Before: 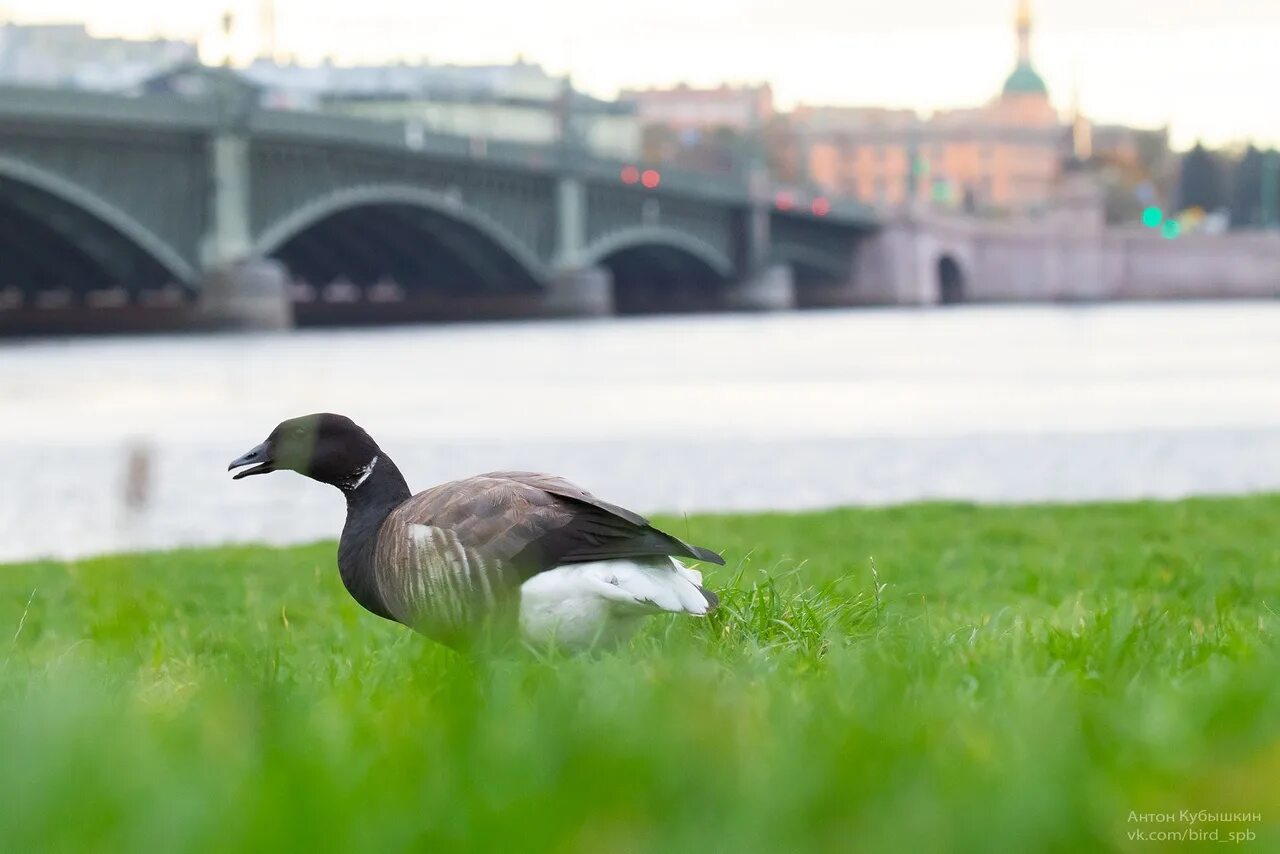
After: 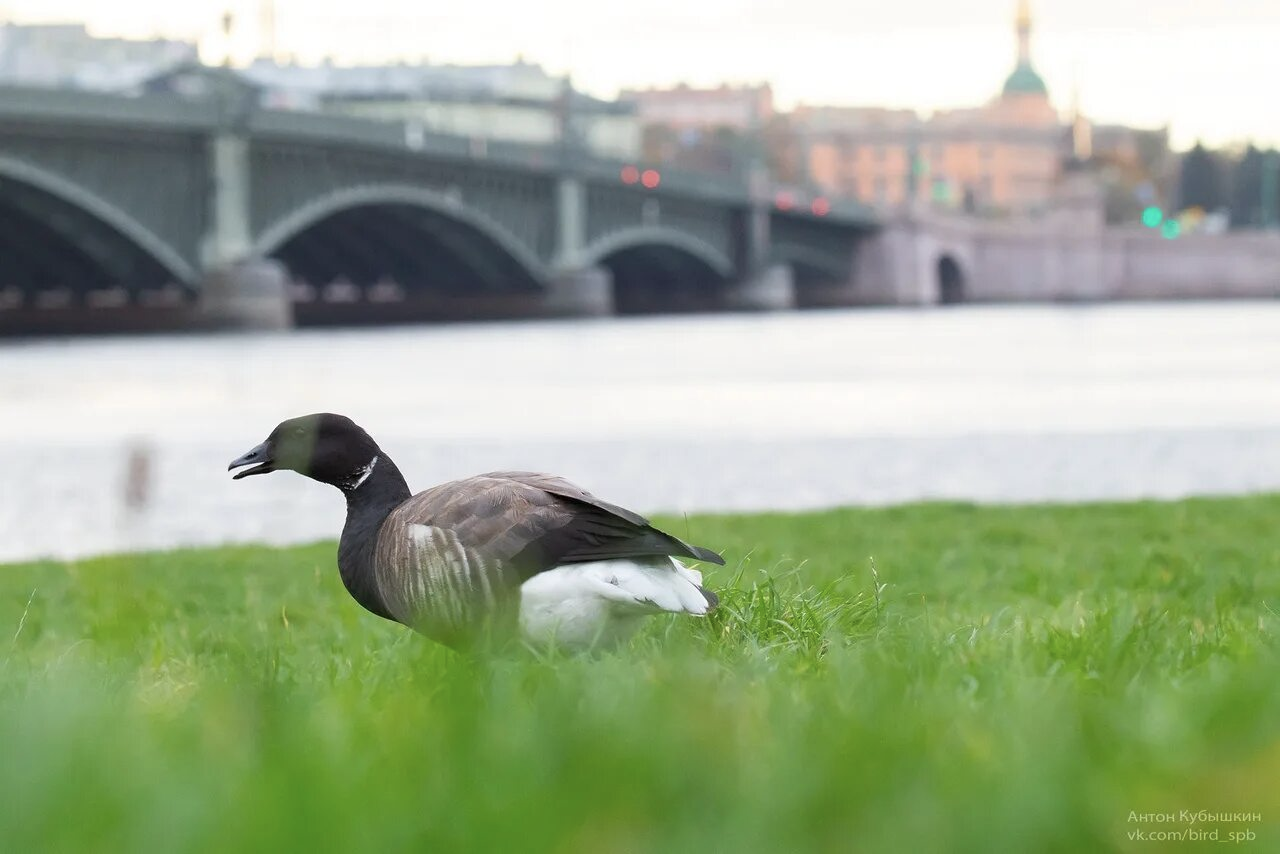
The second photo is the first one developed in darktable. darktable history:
color correction: highlights b* 0.052, saturation 0.829
